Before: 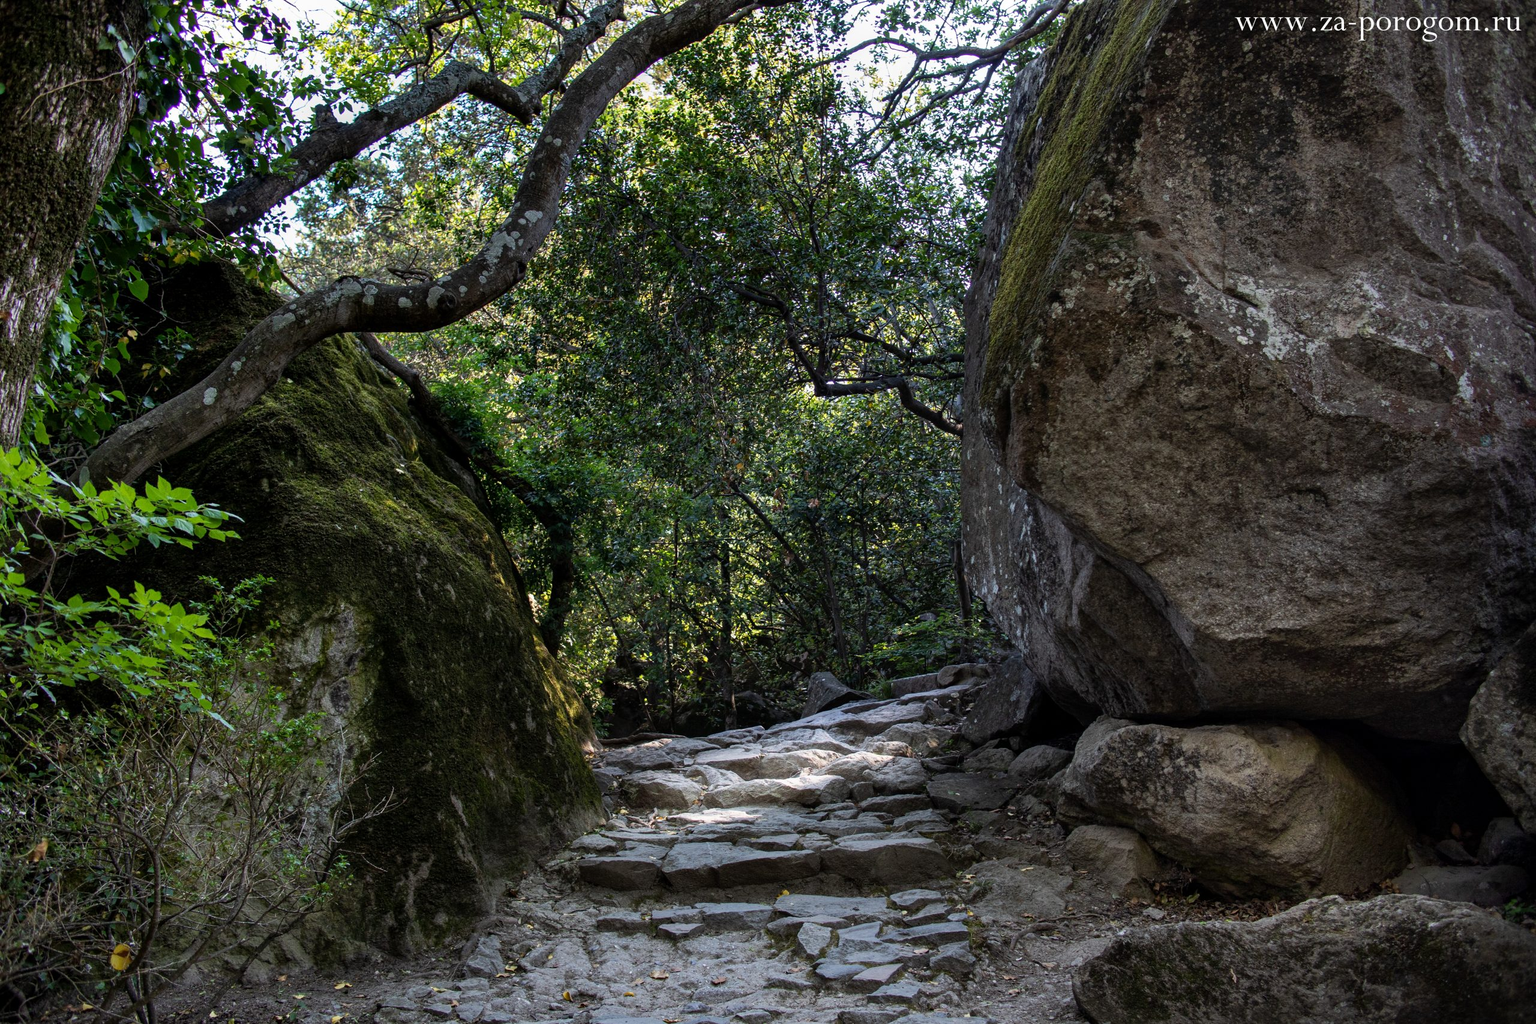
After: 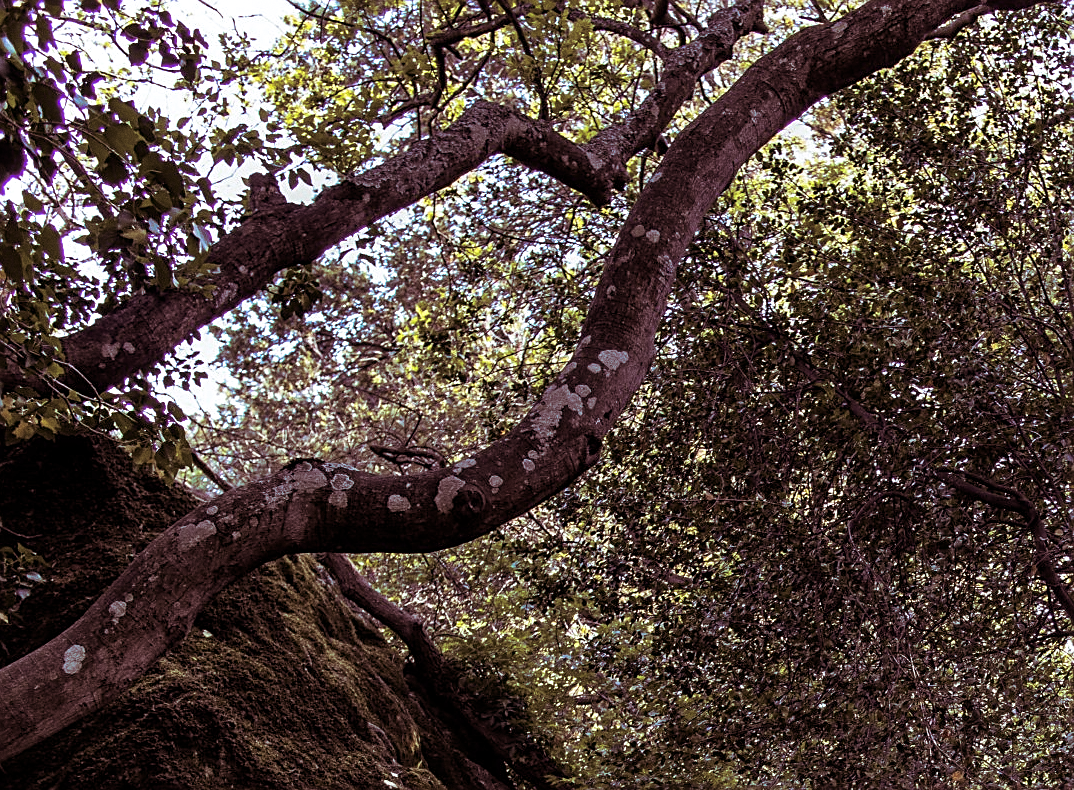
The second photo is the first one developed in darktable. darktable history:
crop and rotate: left 10.817%, top 0.062%, right 47.194%, bottom 53.626%
exposure: compensate highlight preservation false
color zones: curves: ch2 [(0, 0.5) (0.143, 0.5) (0.286, 0.489) (0.415, 0.421) (0.571, 0.5) (0.714, 0.5) (0.857, 0.5) (1, 0.5)]
grain: on, module defaults
sharpen: on, module defaults
color calibration: illuminant as shot in camera, x 0.358, y 0.373, temperature 4628.91 K
split-toning: on, module defaults
